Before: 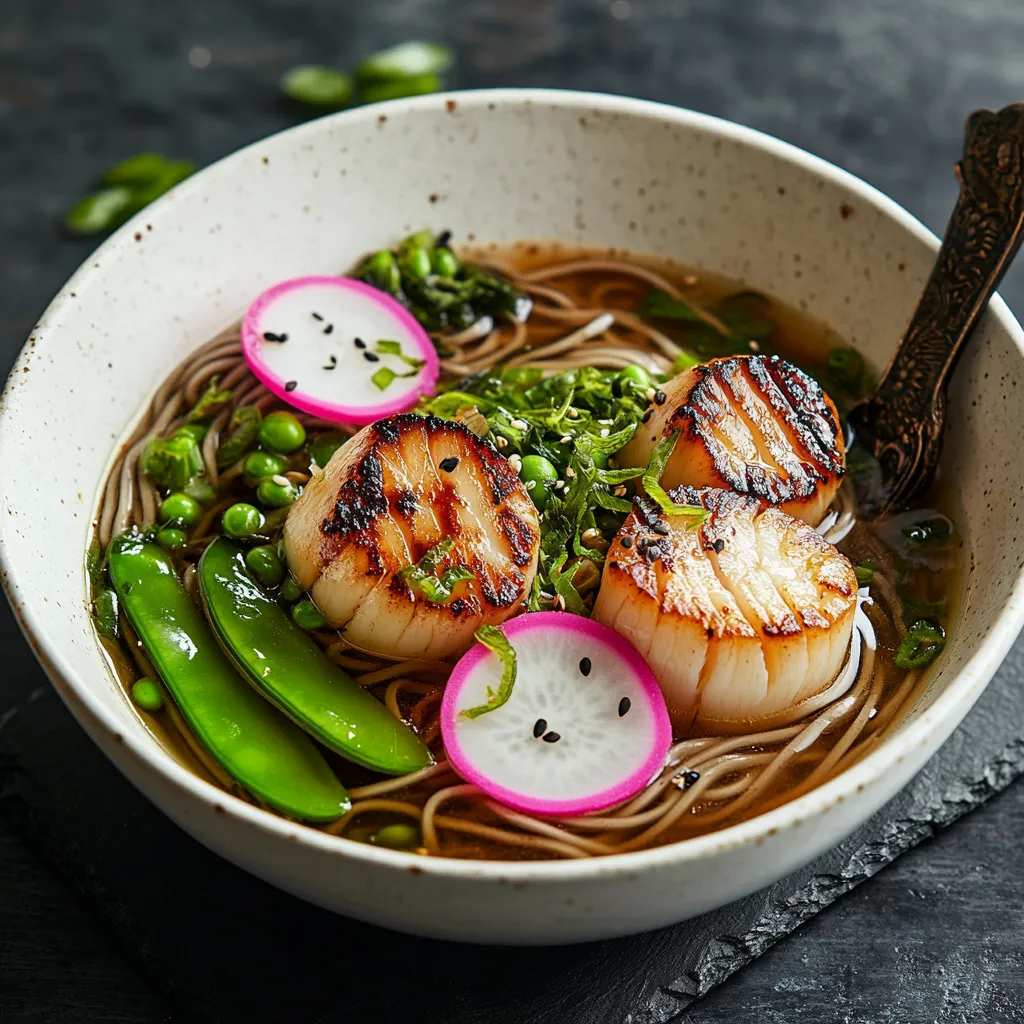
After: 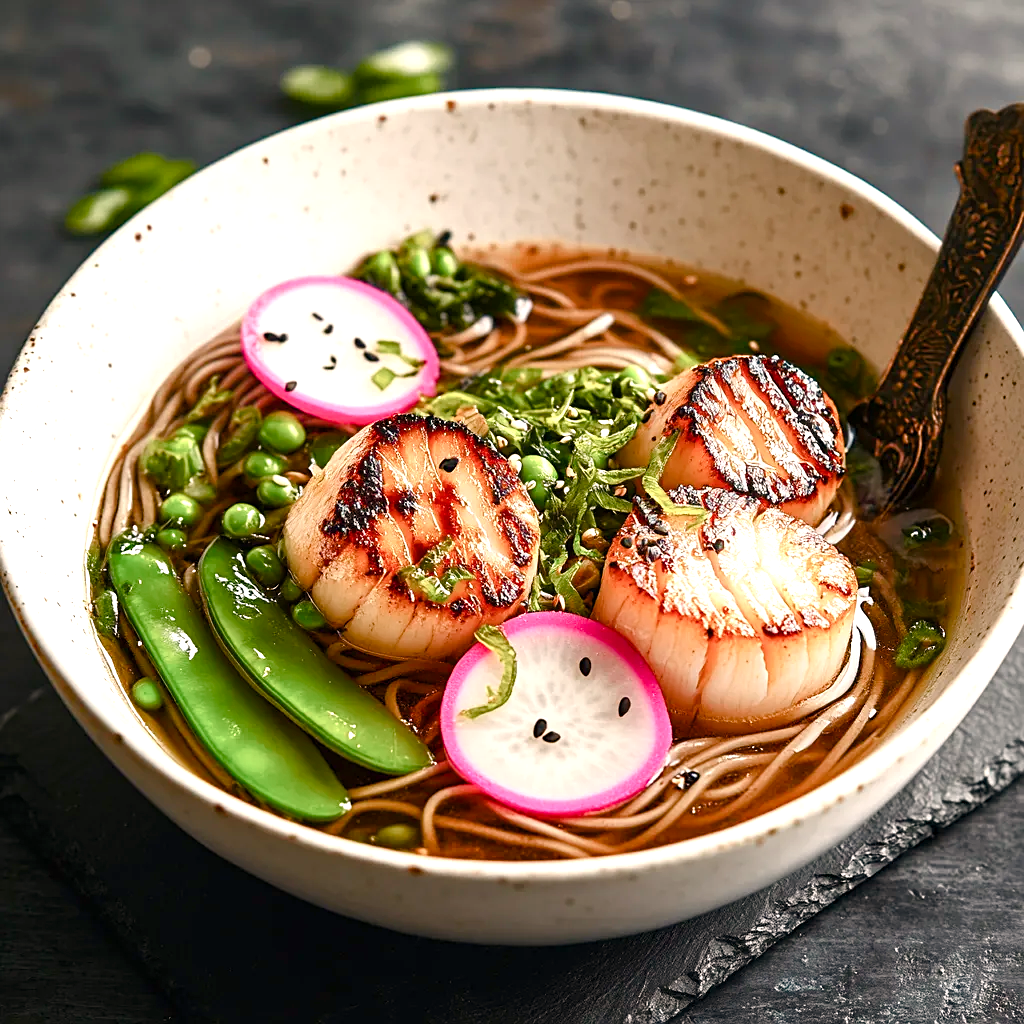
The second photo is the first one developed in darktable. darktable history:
exposure: black level correction 0, exposure 0.6 EV, compensate exposure bias true, compensate highlight preservation false
sharpen: amount 0.2
color balance rgb: perceptual saturation grading › global saturation 20%, perceptual saturation grading › highlights -50%, perceptual saturation grading › shadows 30%
white balance: red 1.127, blue 0.943
